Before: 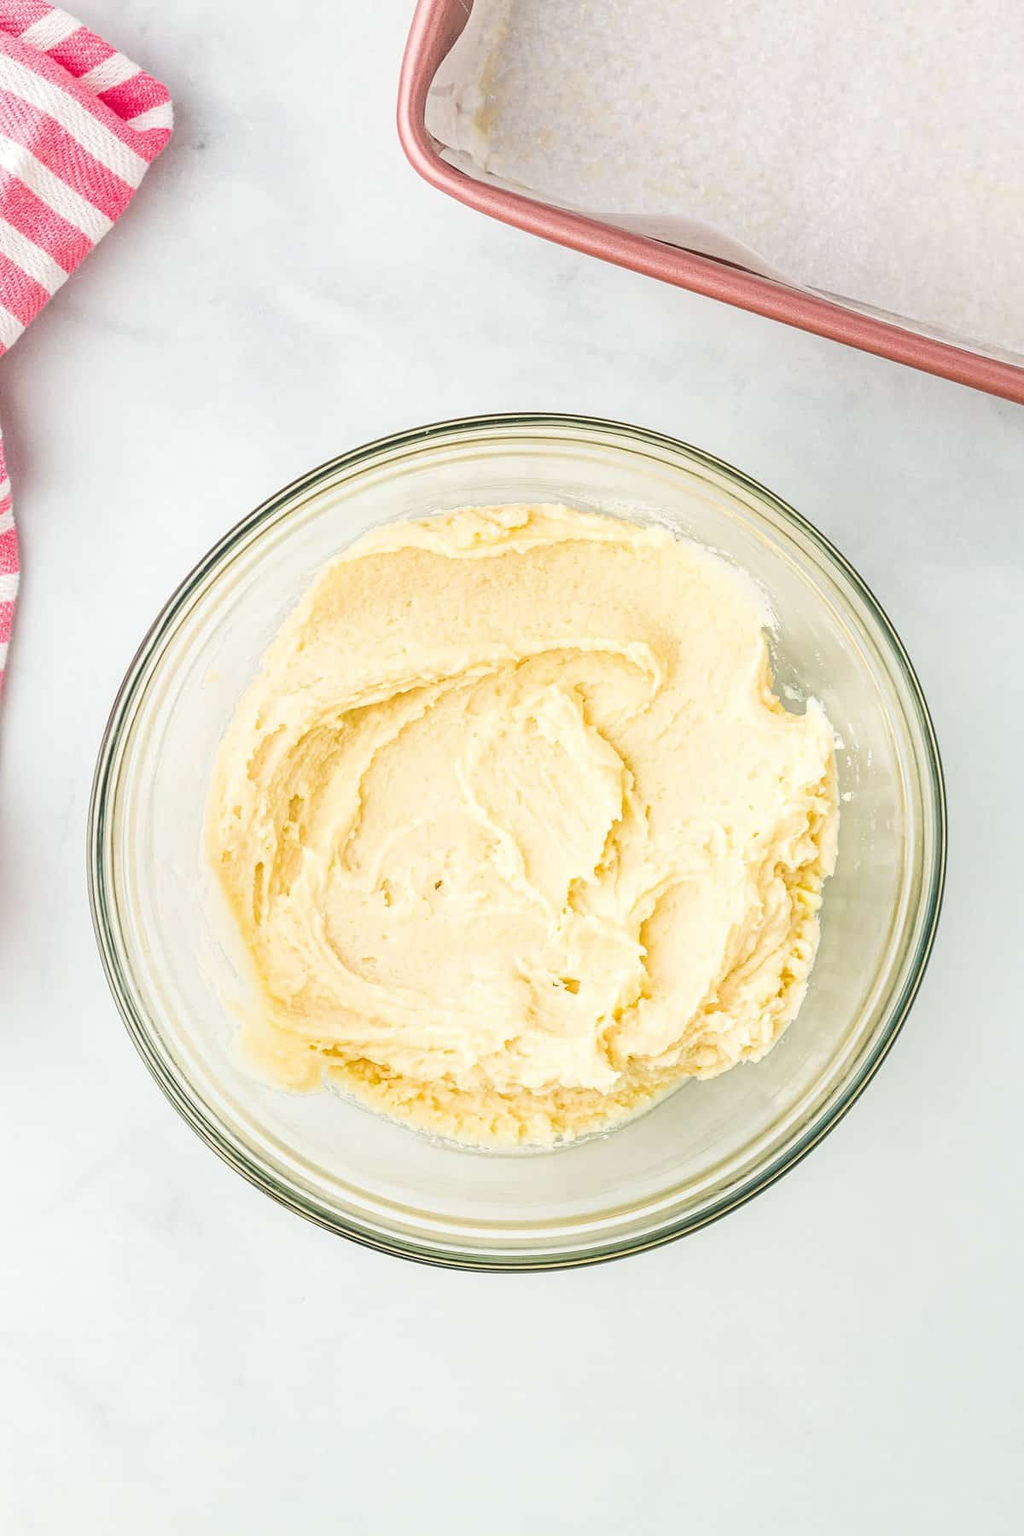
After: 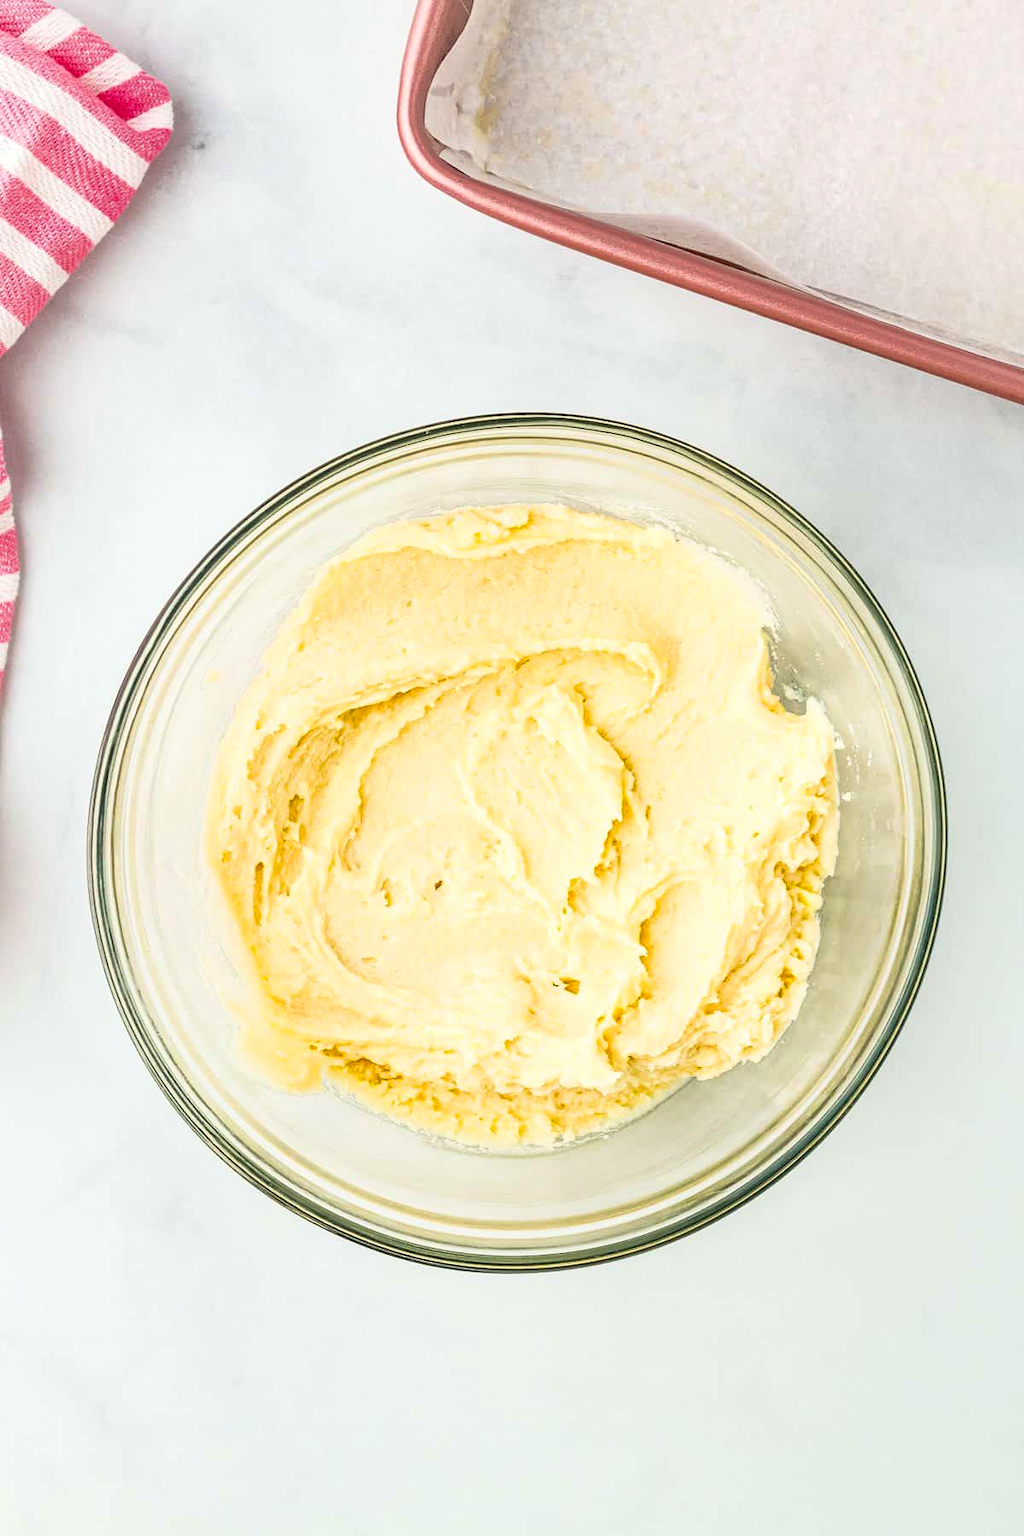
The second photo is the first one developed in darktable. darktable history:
shadows and highlights: on, module defaults
contrast brightness saturation: contrast 0.277
